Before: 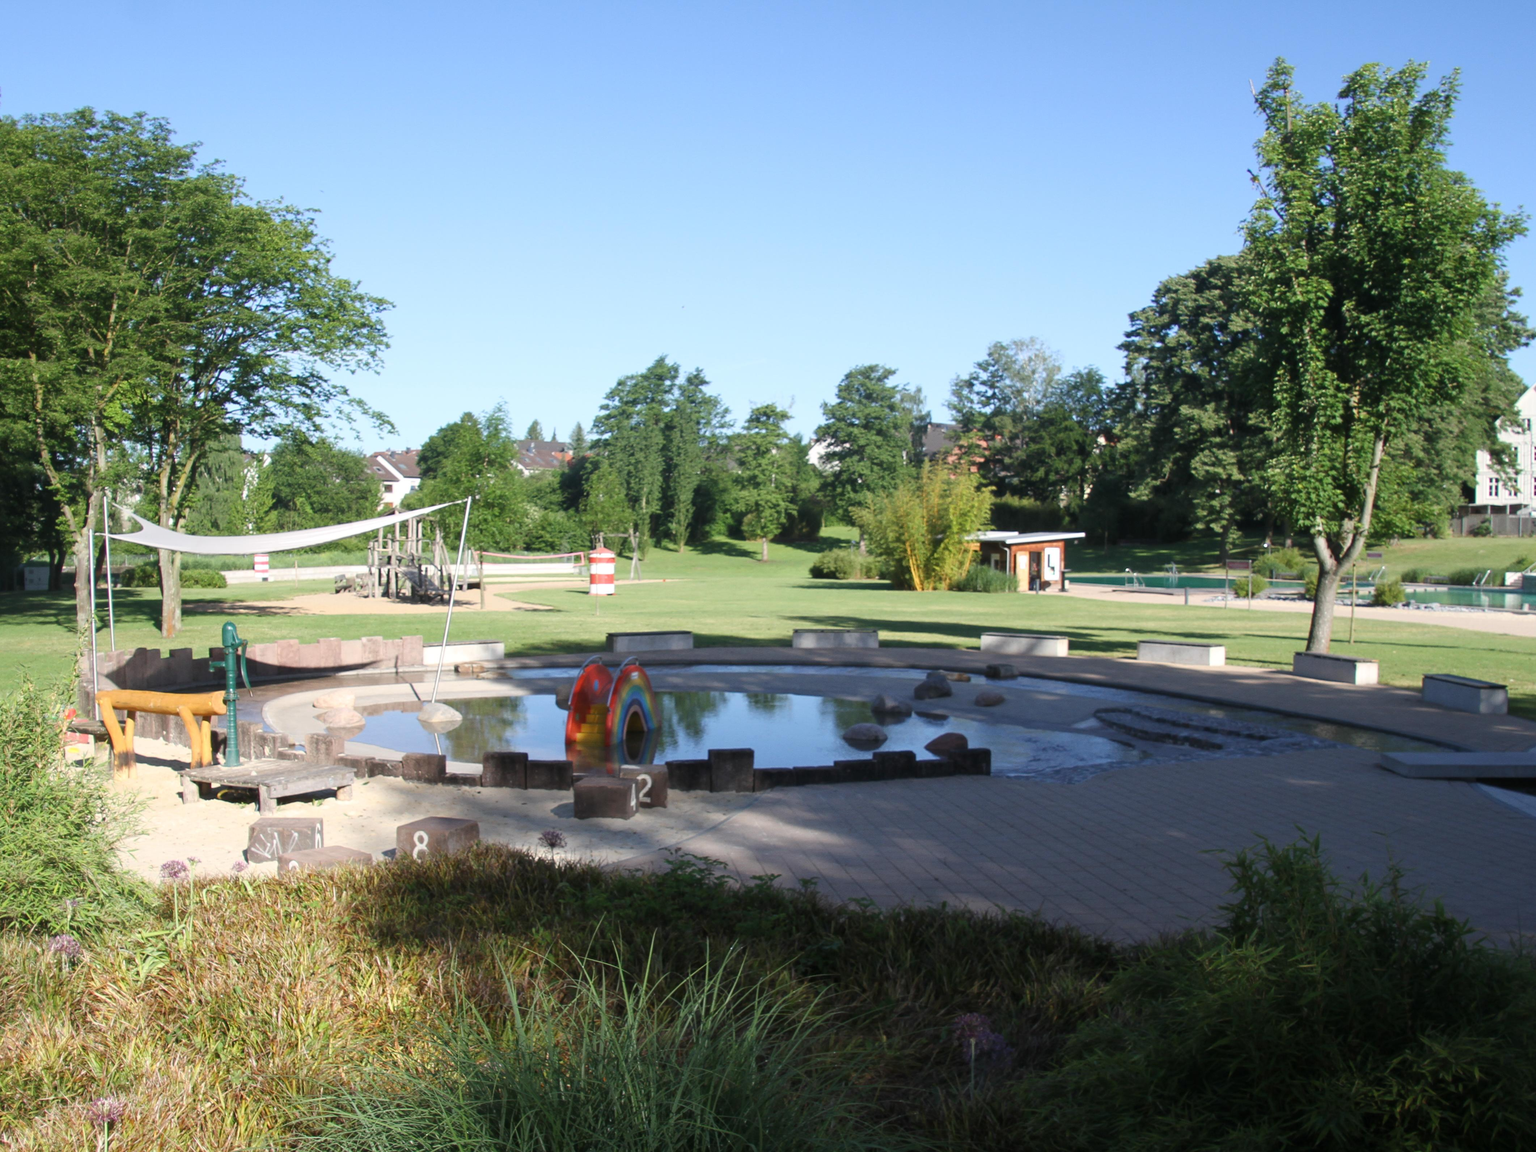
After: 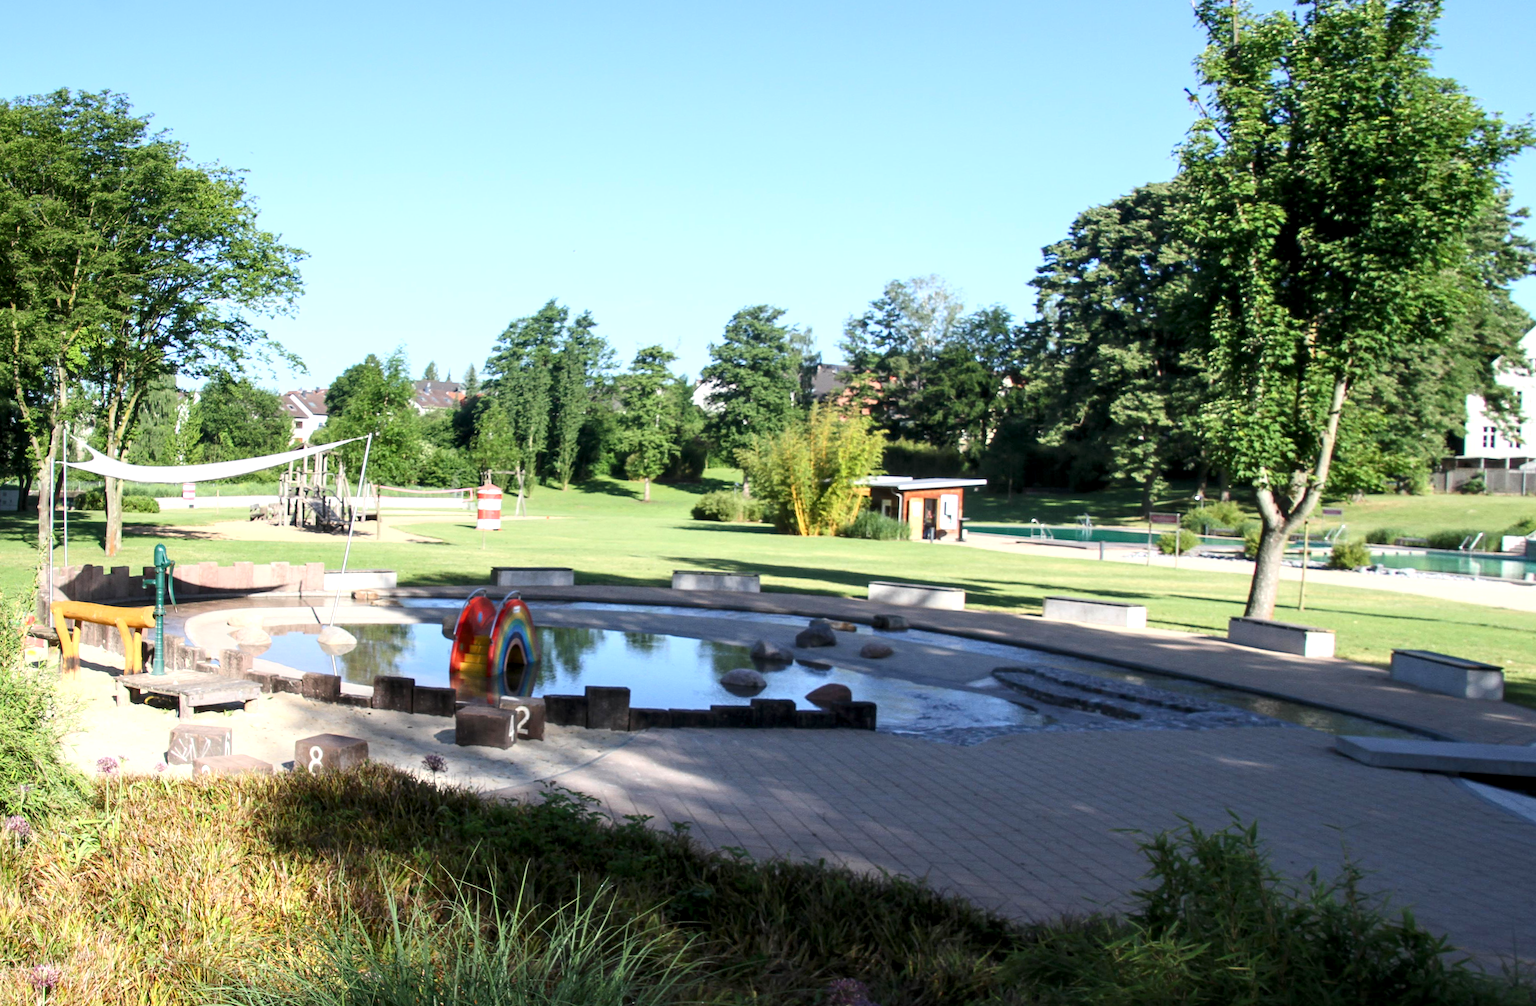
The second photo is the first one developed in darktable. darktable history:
rotate and perspective: rotation 1.69°, lens shift (vertical) -0.023, lens shift (horizontal) -0.291, crop left 0.025, crop right 0.988, crop top 0.092, crop bottom 0.842
local contrast: detail 135%, midtone range 0.75
contrast brightness saturation: contrast 0.2, brightness 0.16, saturation 0.22
